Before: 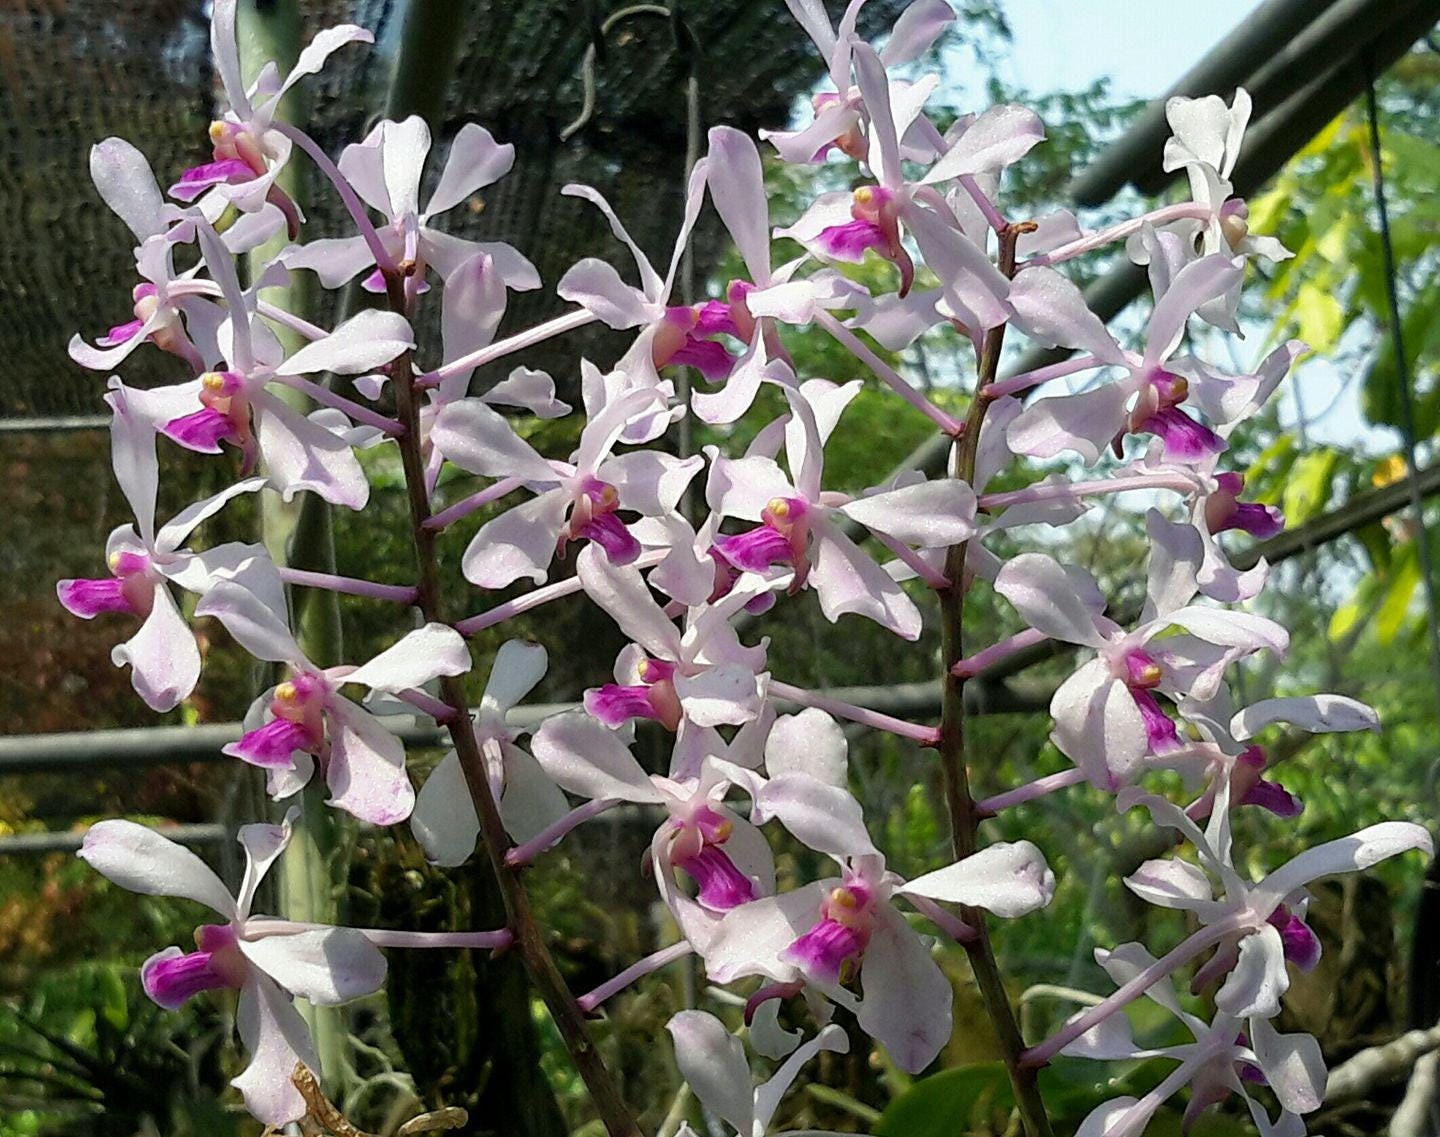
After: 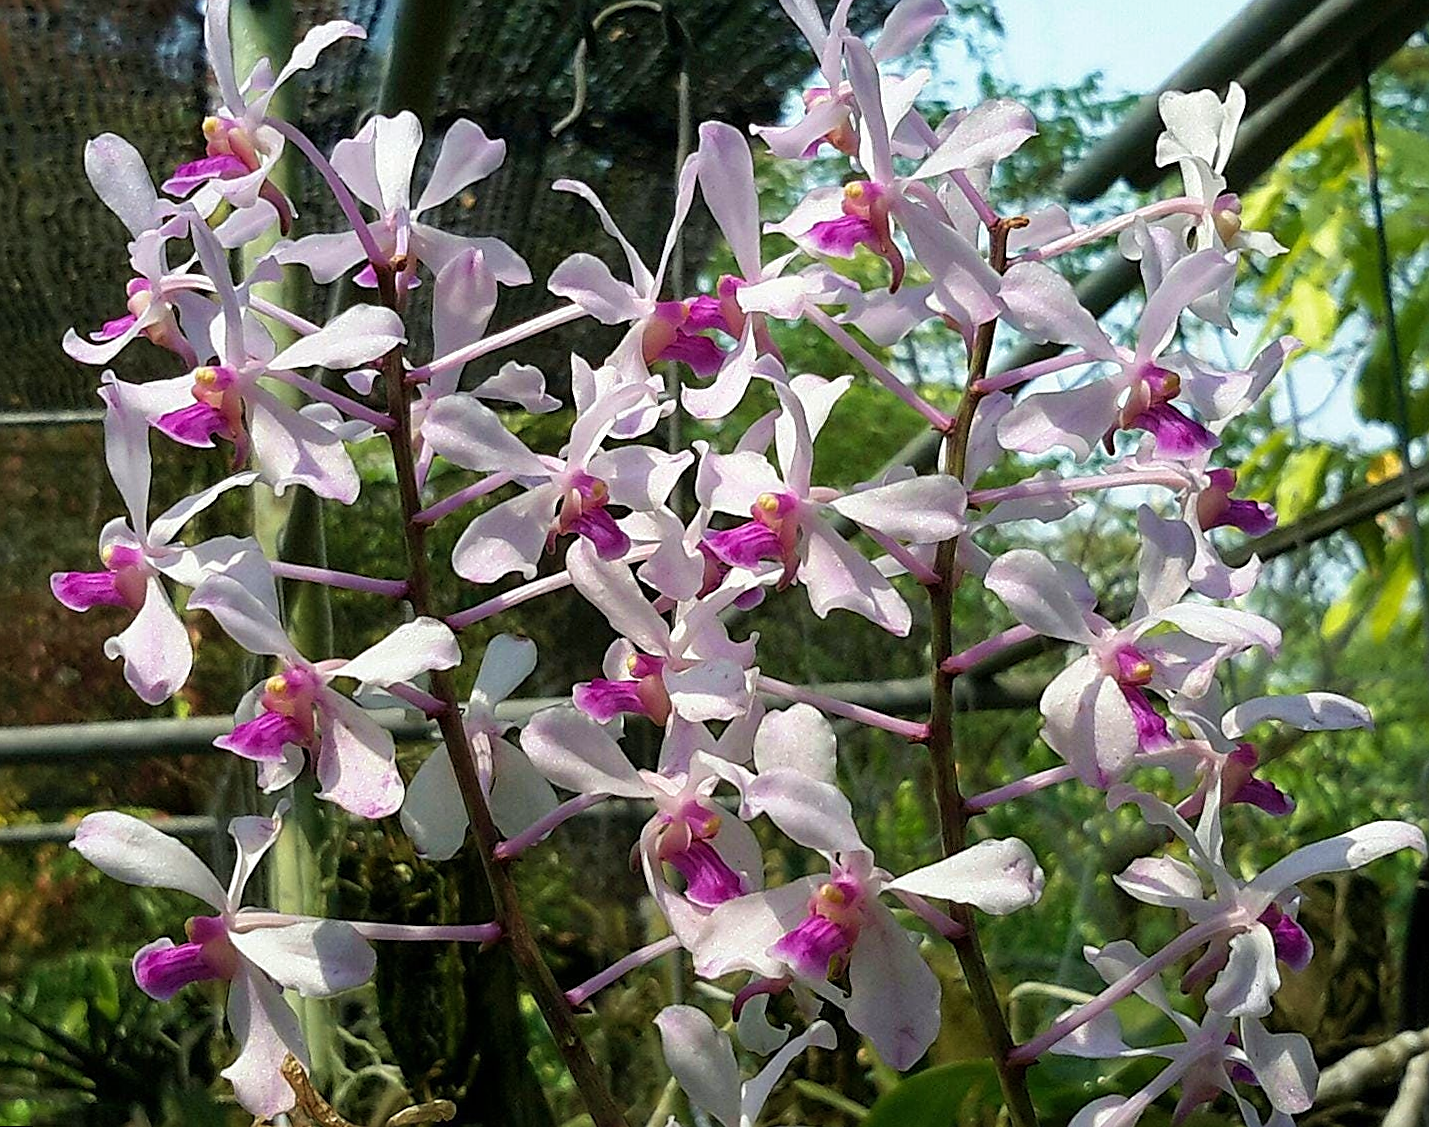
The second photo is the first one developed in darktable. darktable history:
rotate and perspective: rotation 0.192°, lens shift (horizontal) -0.015, crop left 0.005, crop right 0.996, crop top 0.006, crop bottom 0.99
sharpen: on, module defaults
velvia: on, module defaults
